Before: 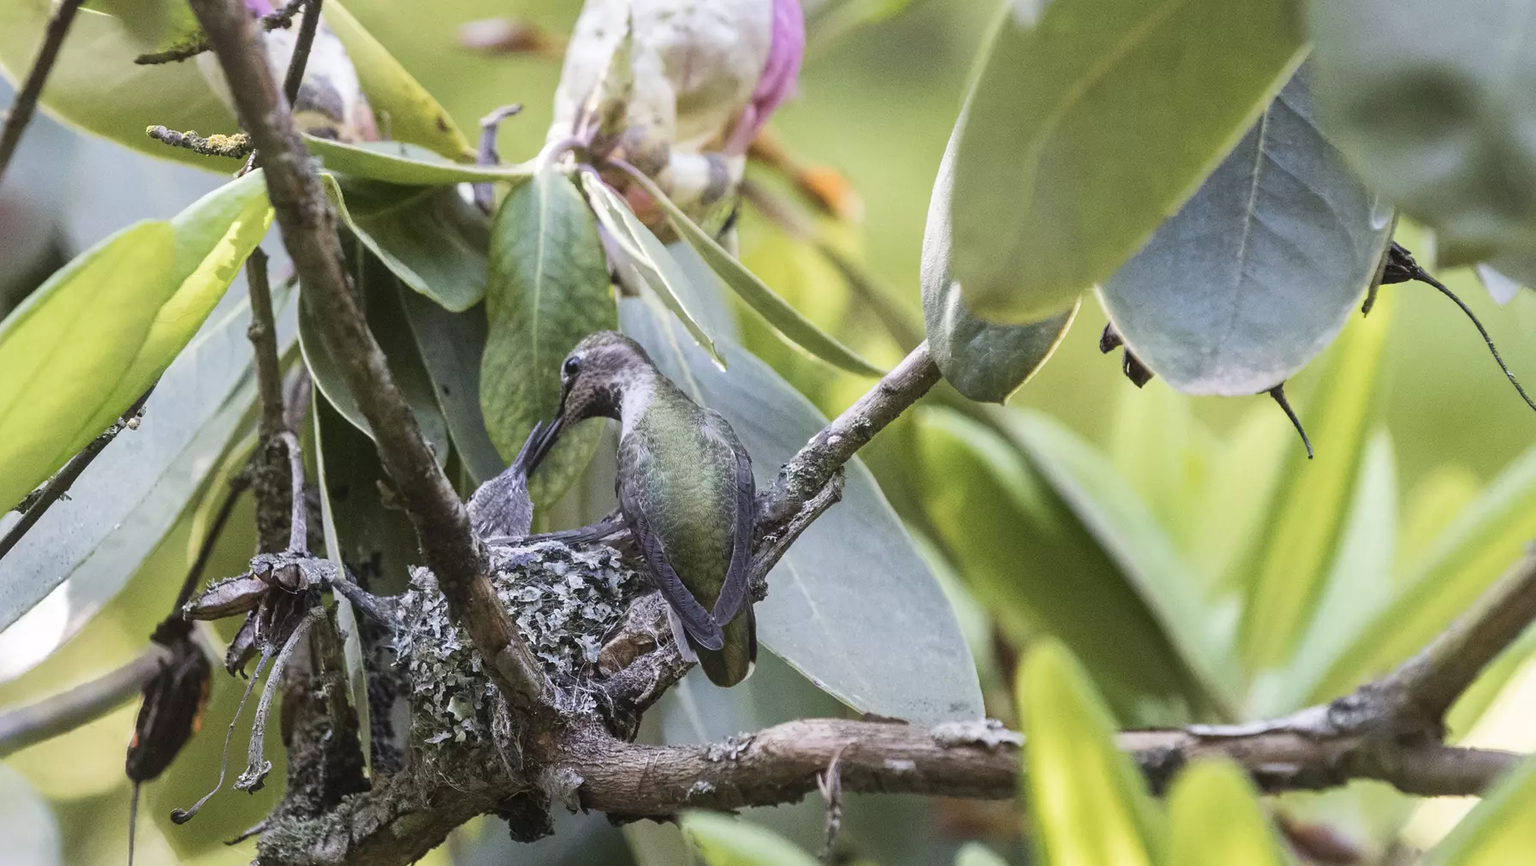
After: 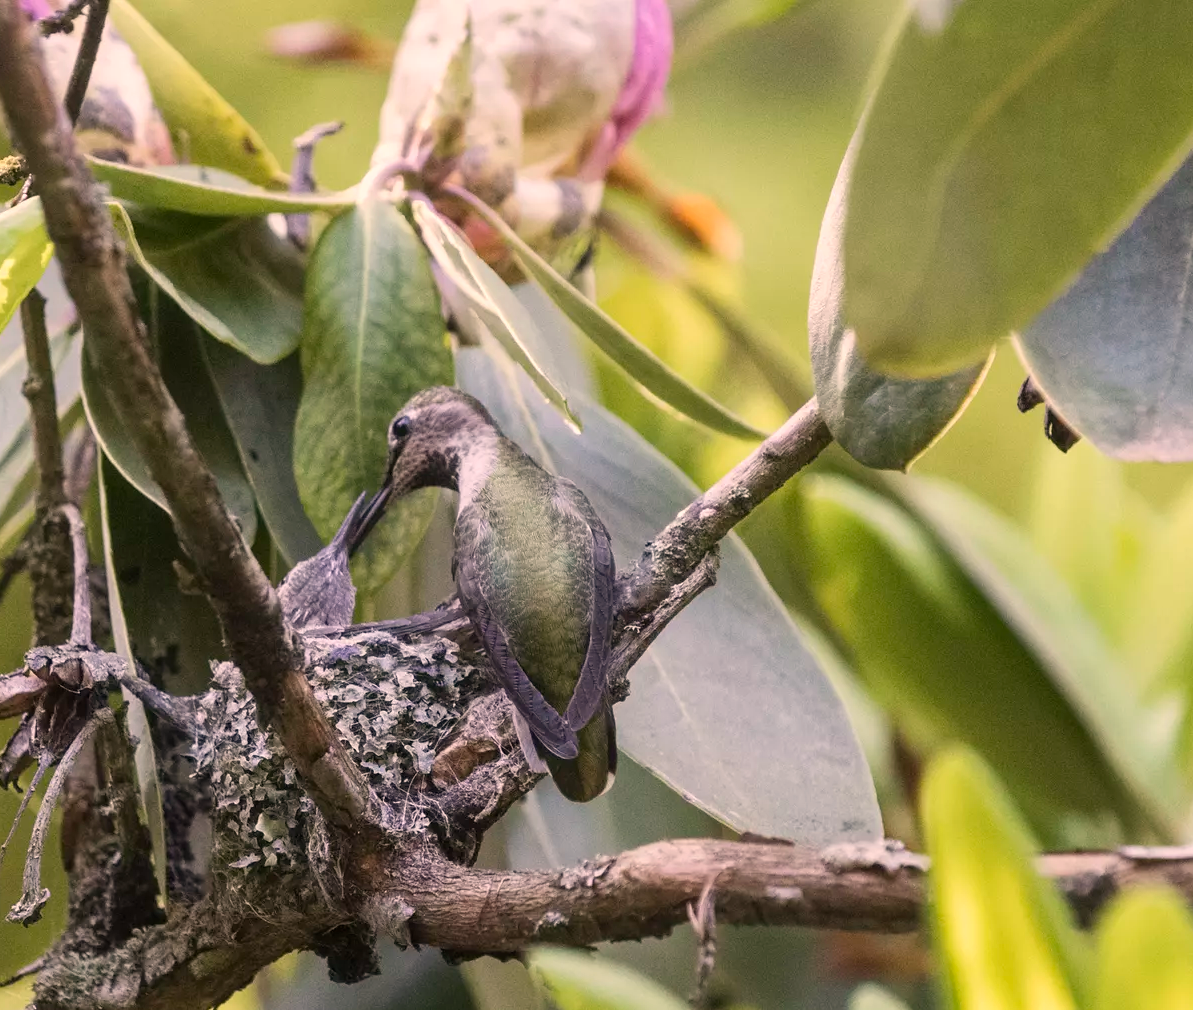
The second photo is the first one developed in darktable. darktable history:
crop and rotate: left 14.938%, right 18.519%
color correction: highlights a* 11.58, highlights b* 12.16
